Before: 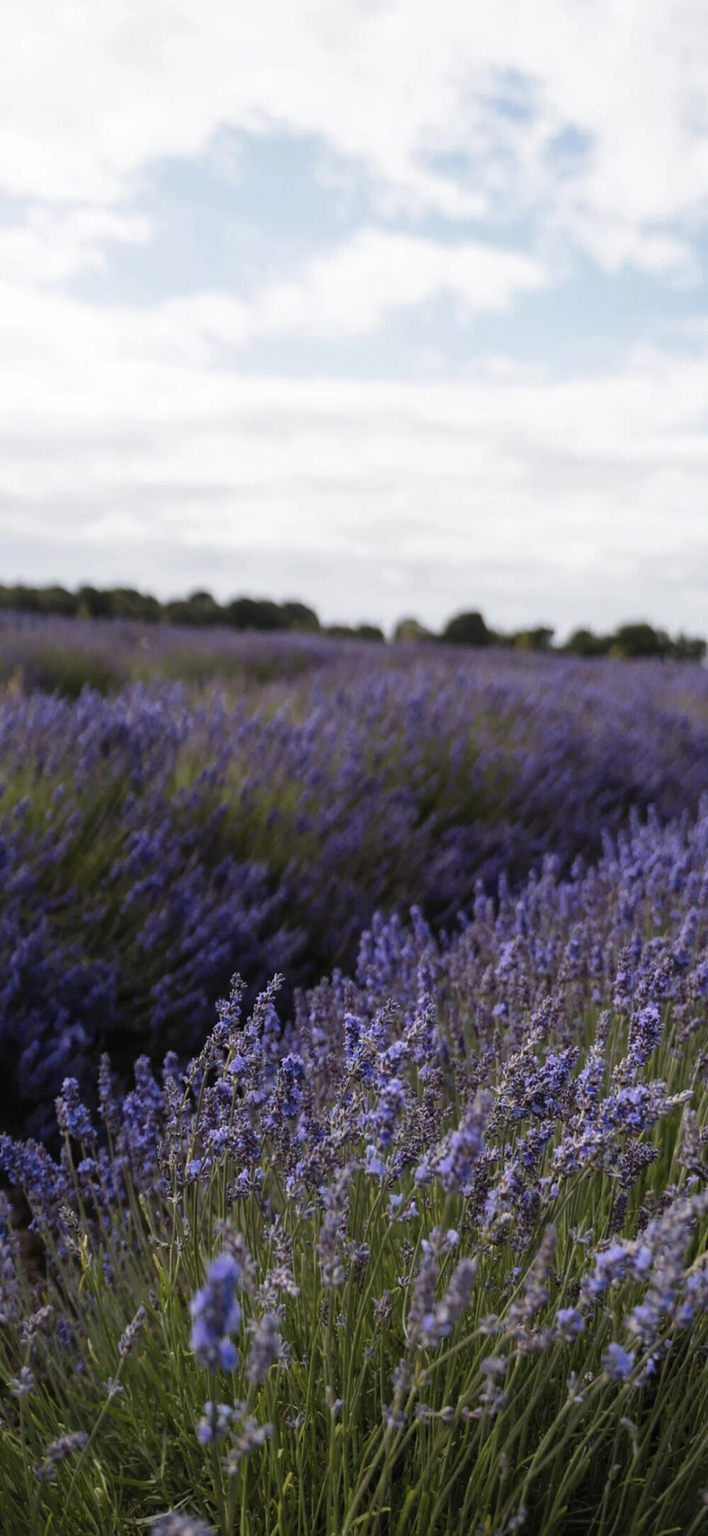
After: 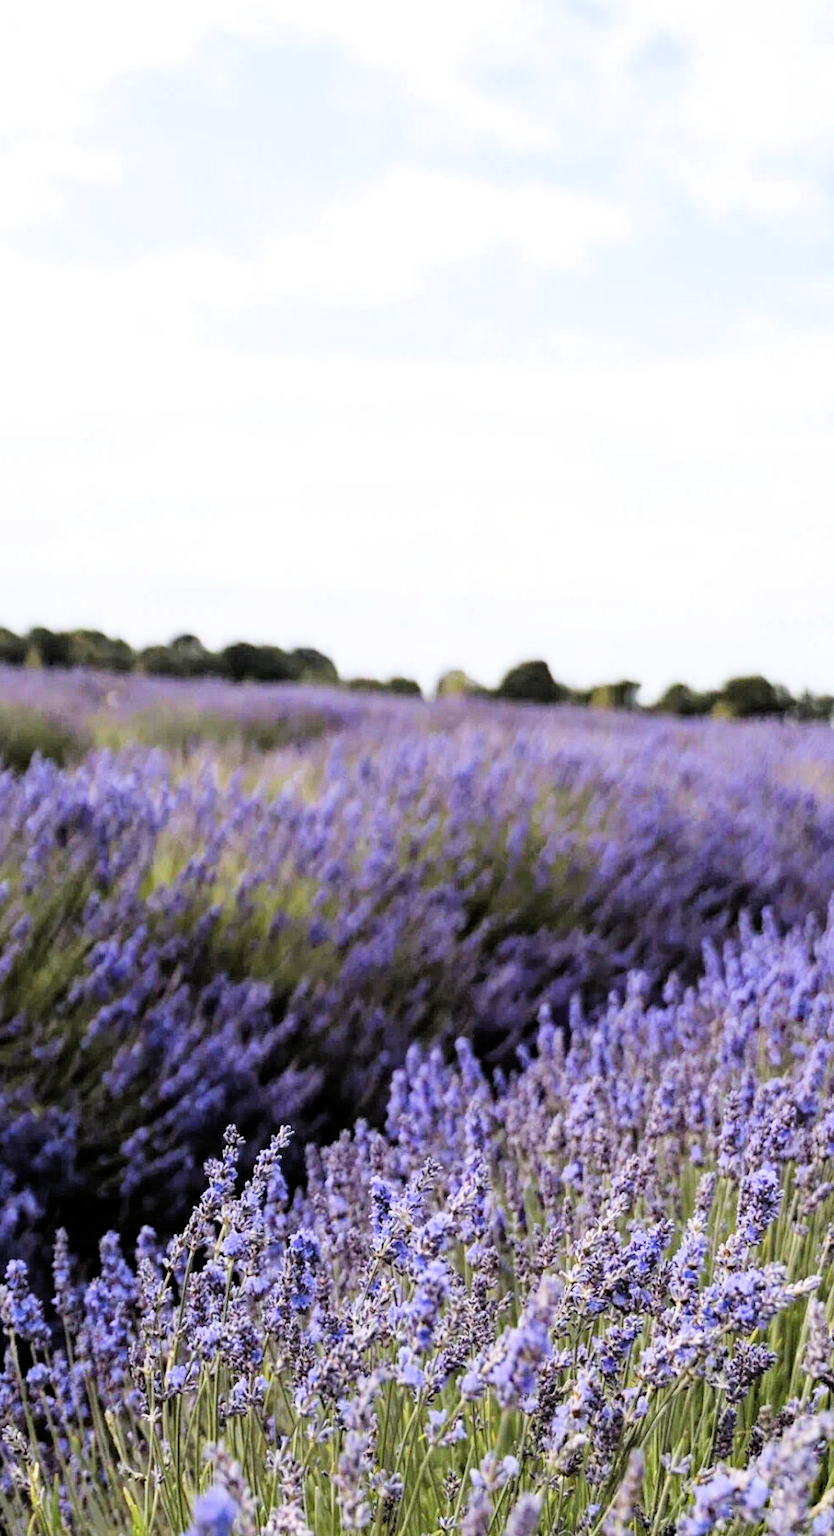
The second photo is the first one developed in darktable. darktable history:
haze removal: compatibility mode true, adaptive false
exposure: black level correction 0, exposure 1.7 EV, compensate exposure bias true, compensate highlight preservation false
crop: left 8.155%, top 6.611%, bottom 15.385%
filmic rgb: black relative exposure -5 EV, hardness 2.88, contrast 1.3
